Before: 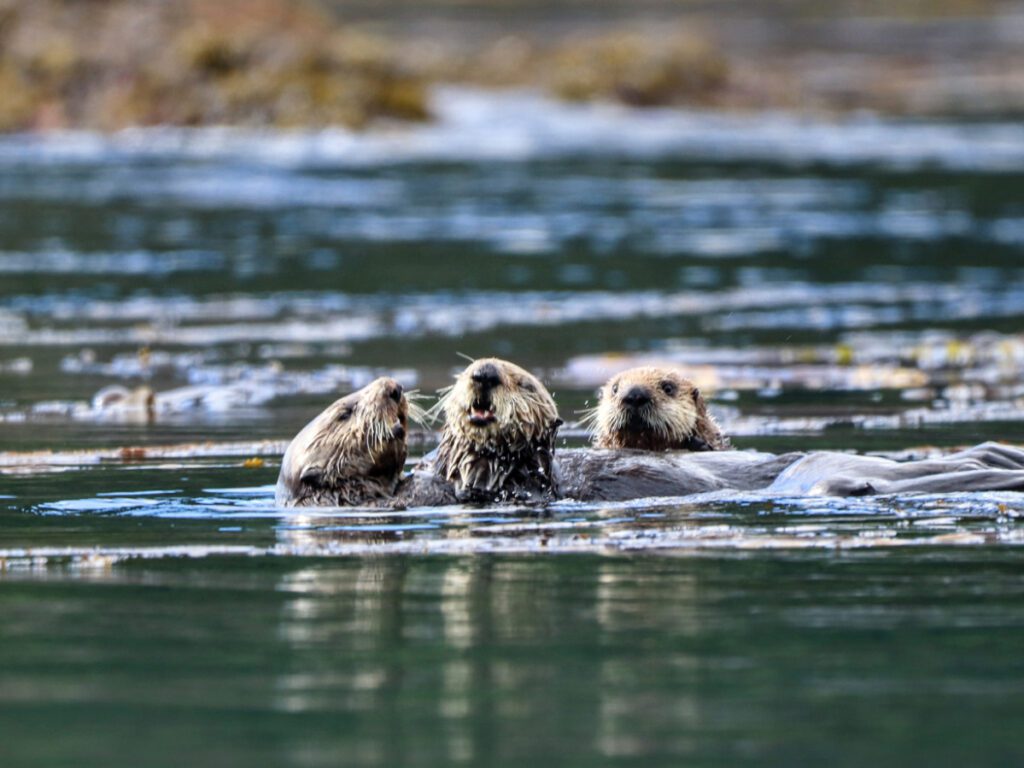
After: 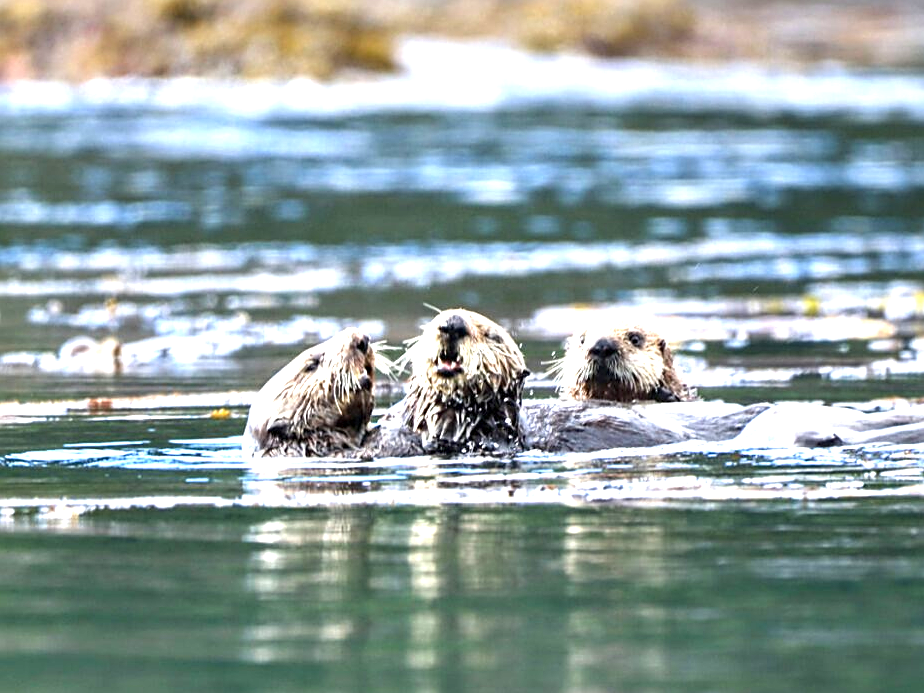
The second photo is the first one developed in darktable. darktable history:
exposure: black level correction 0, exposure 1.3 EV, compensate exposure bias true, compensate highlight preservation false
sharpen: on, module defaults
crop: left 3.305%, top 6.436%, right 6.389%, bottom 3.258%
